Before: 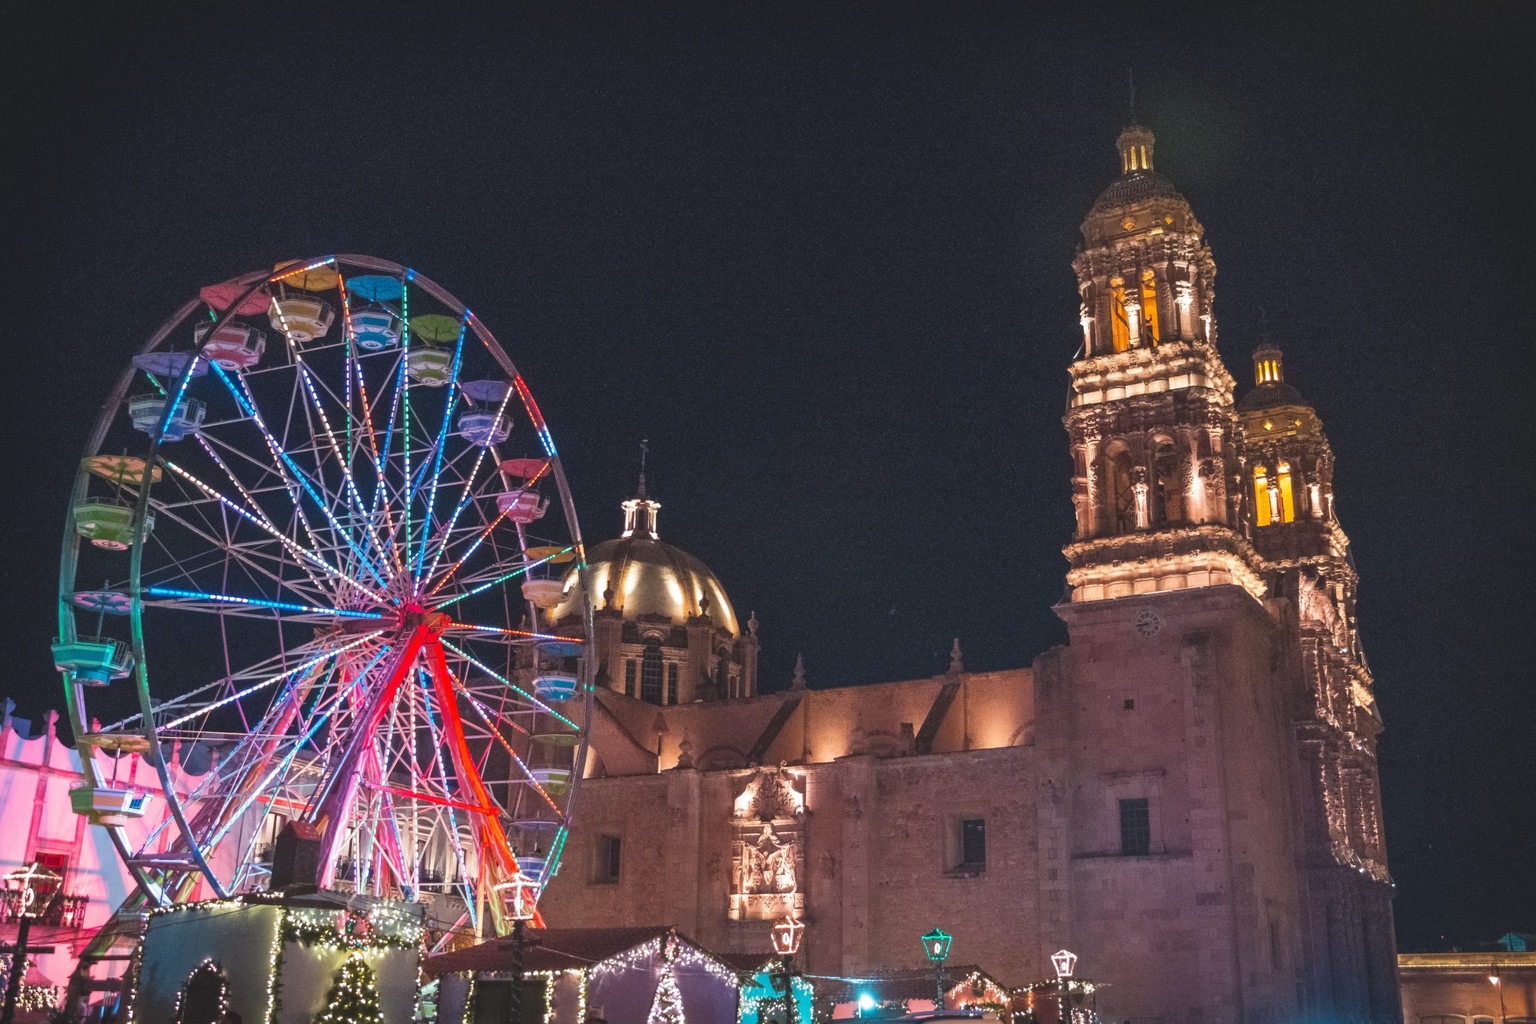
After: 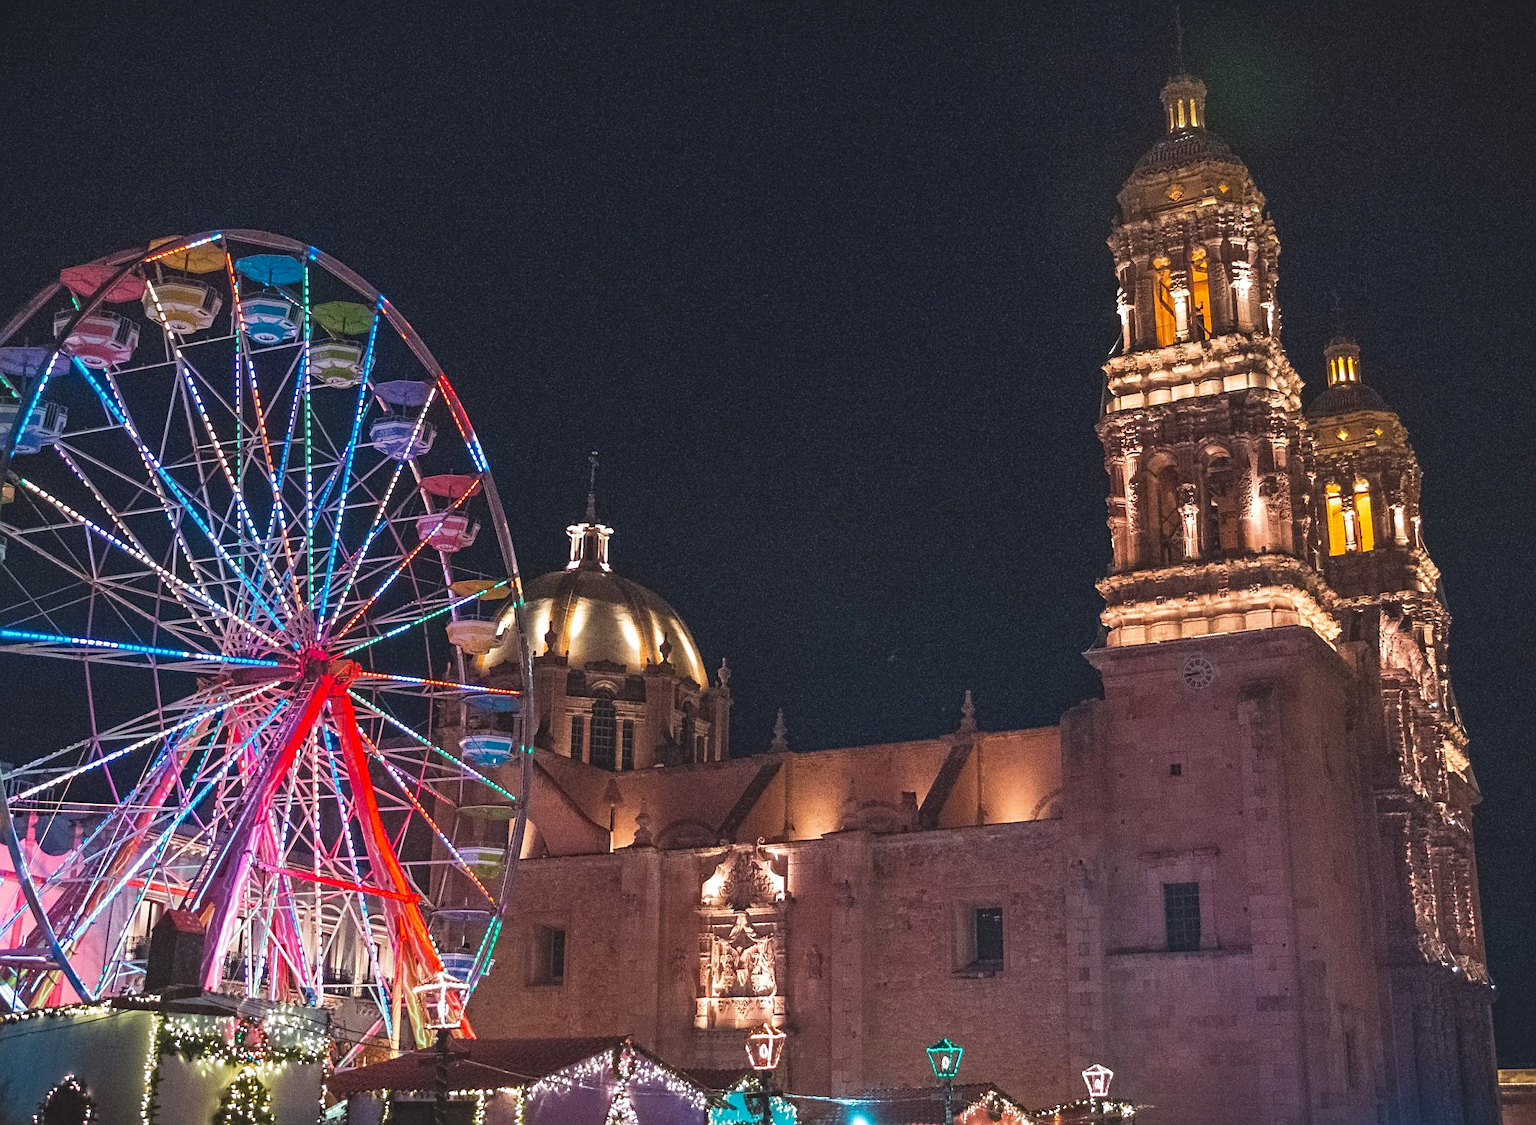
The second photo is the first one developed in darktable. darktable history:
sharpen: on, module defaults
crop: left 9.802%, top 6.264%, right 6.889%, bottom 2.222%
haze removal: compatibility mode true, adaptive false
